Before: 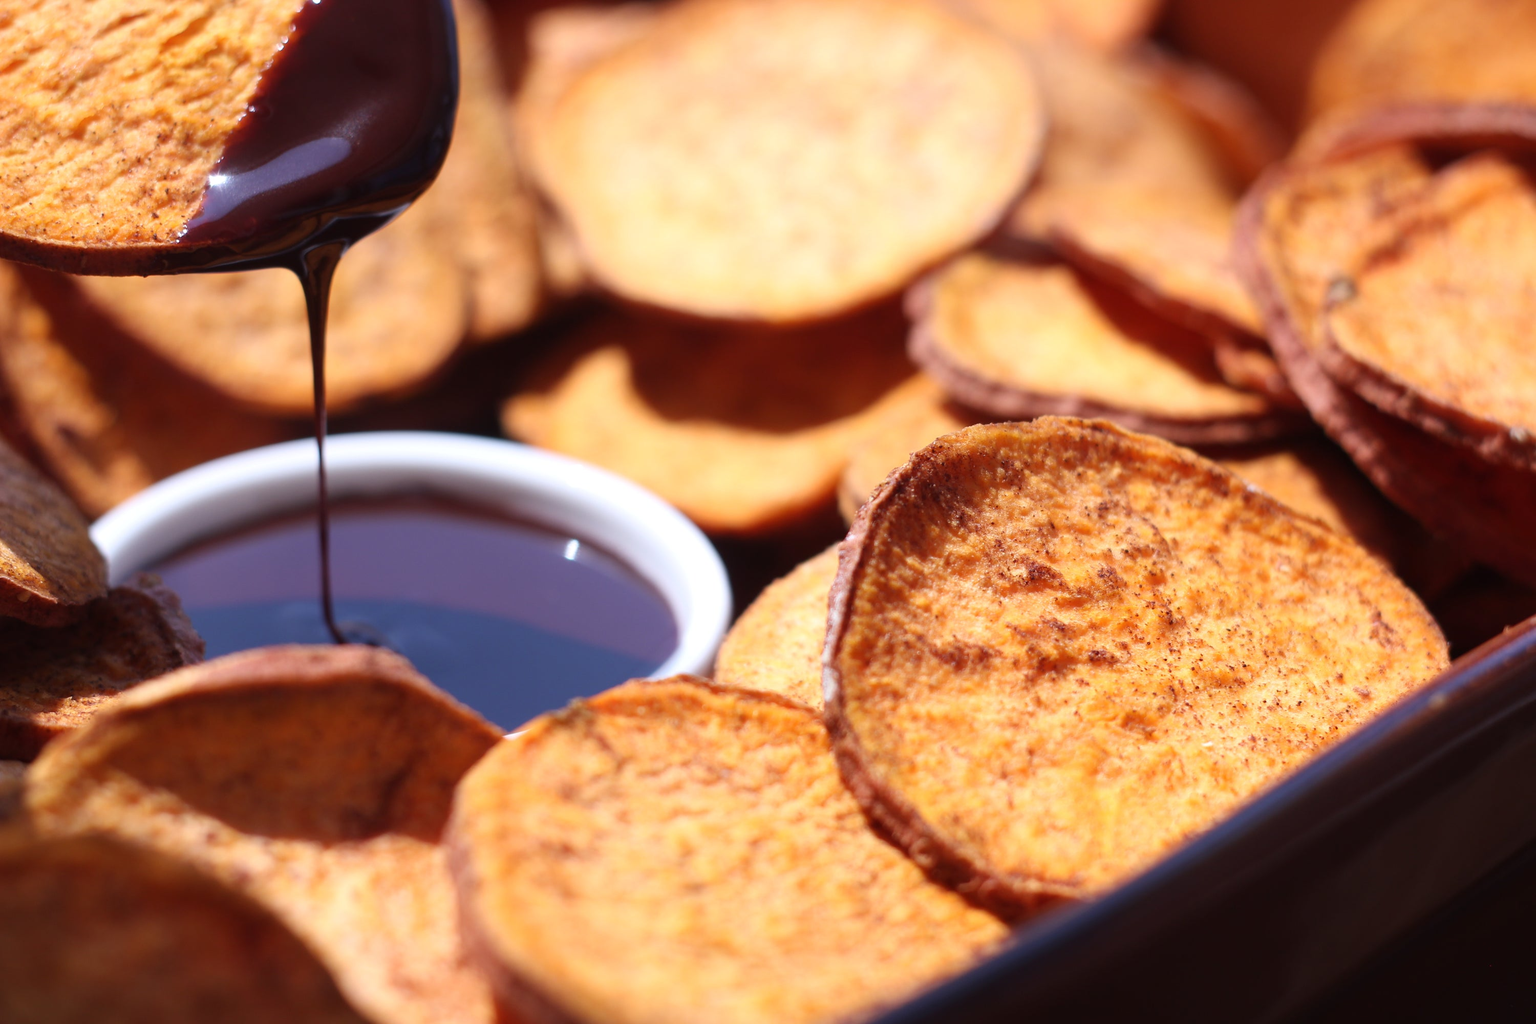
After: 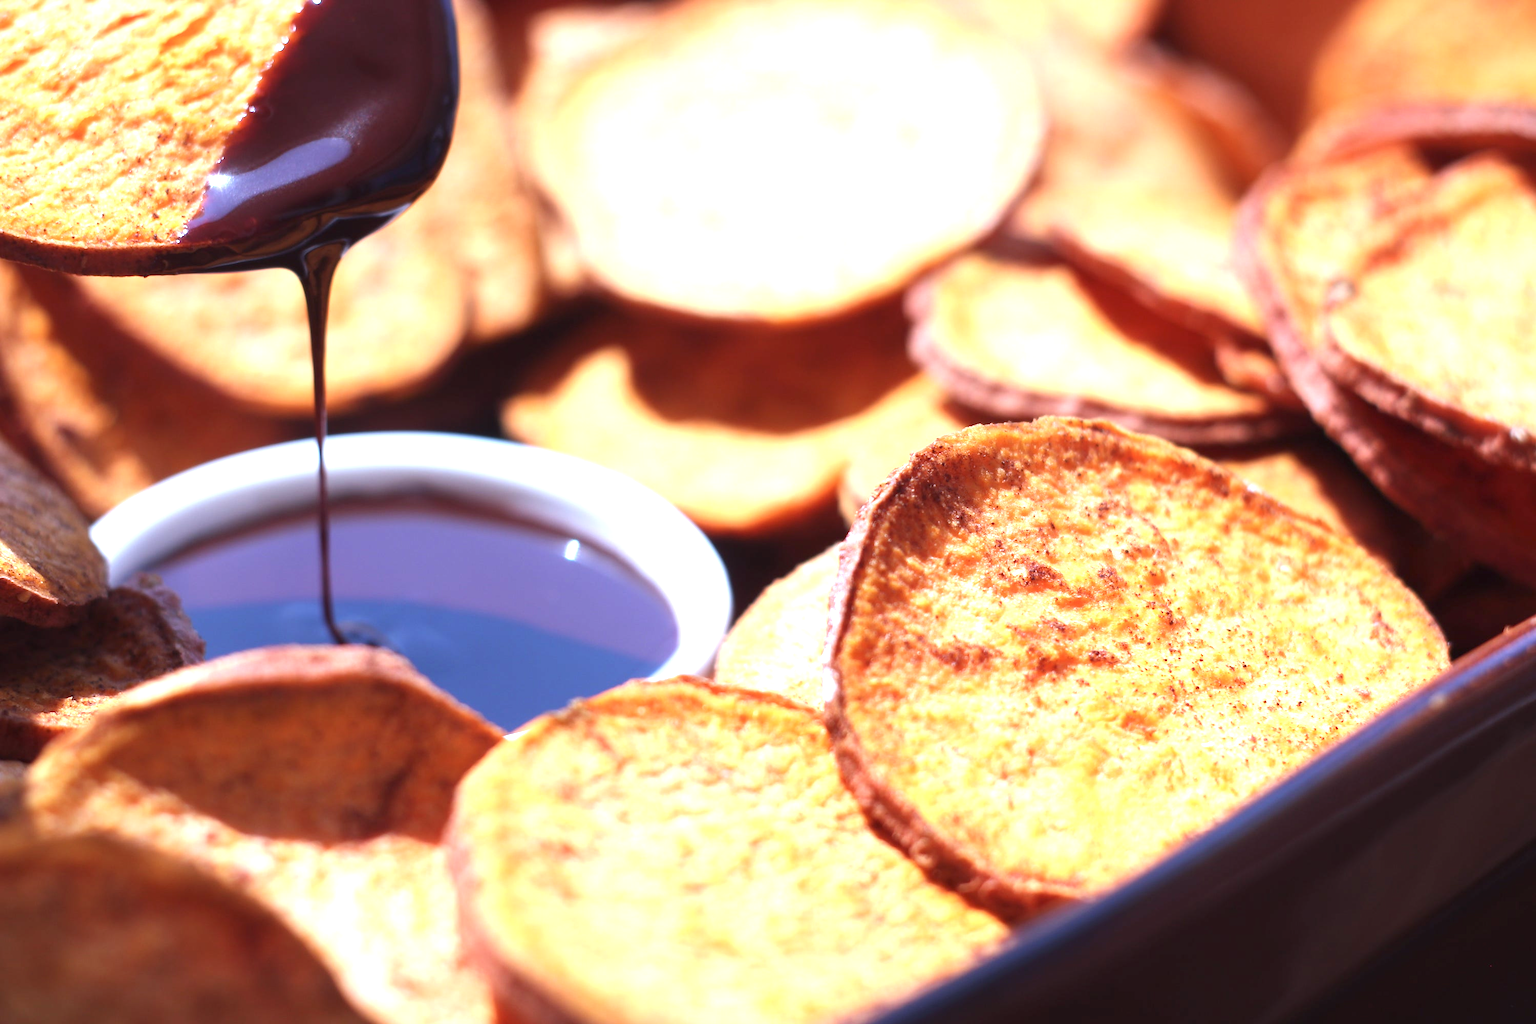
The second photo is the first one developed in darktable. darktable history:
color calibration: x 0.372, y 0.387, temperature 4286.38 K
exposure: exposure 0.995 EV, compensate exposure bias true, compensate highlight preservation false
